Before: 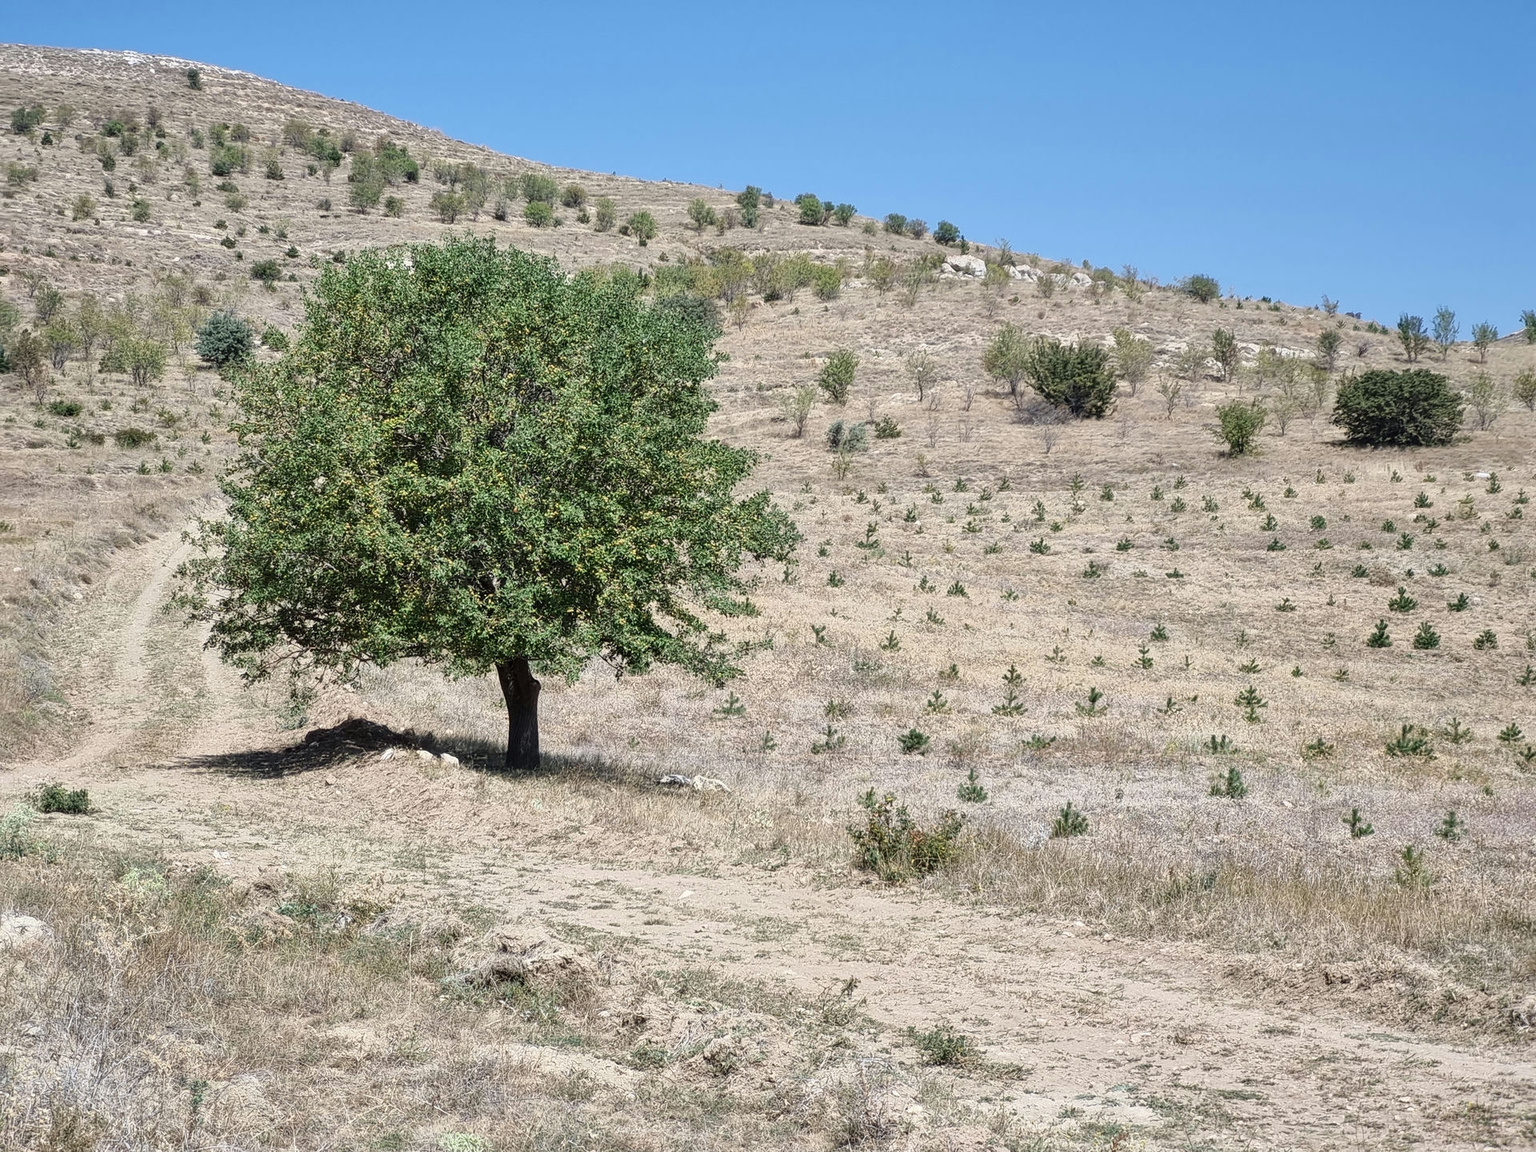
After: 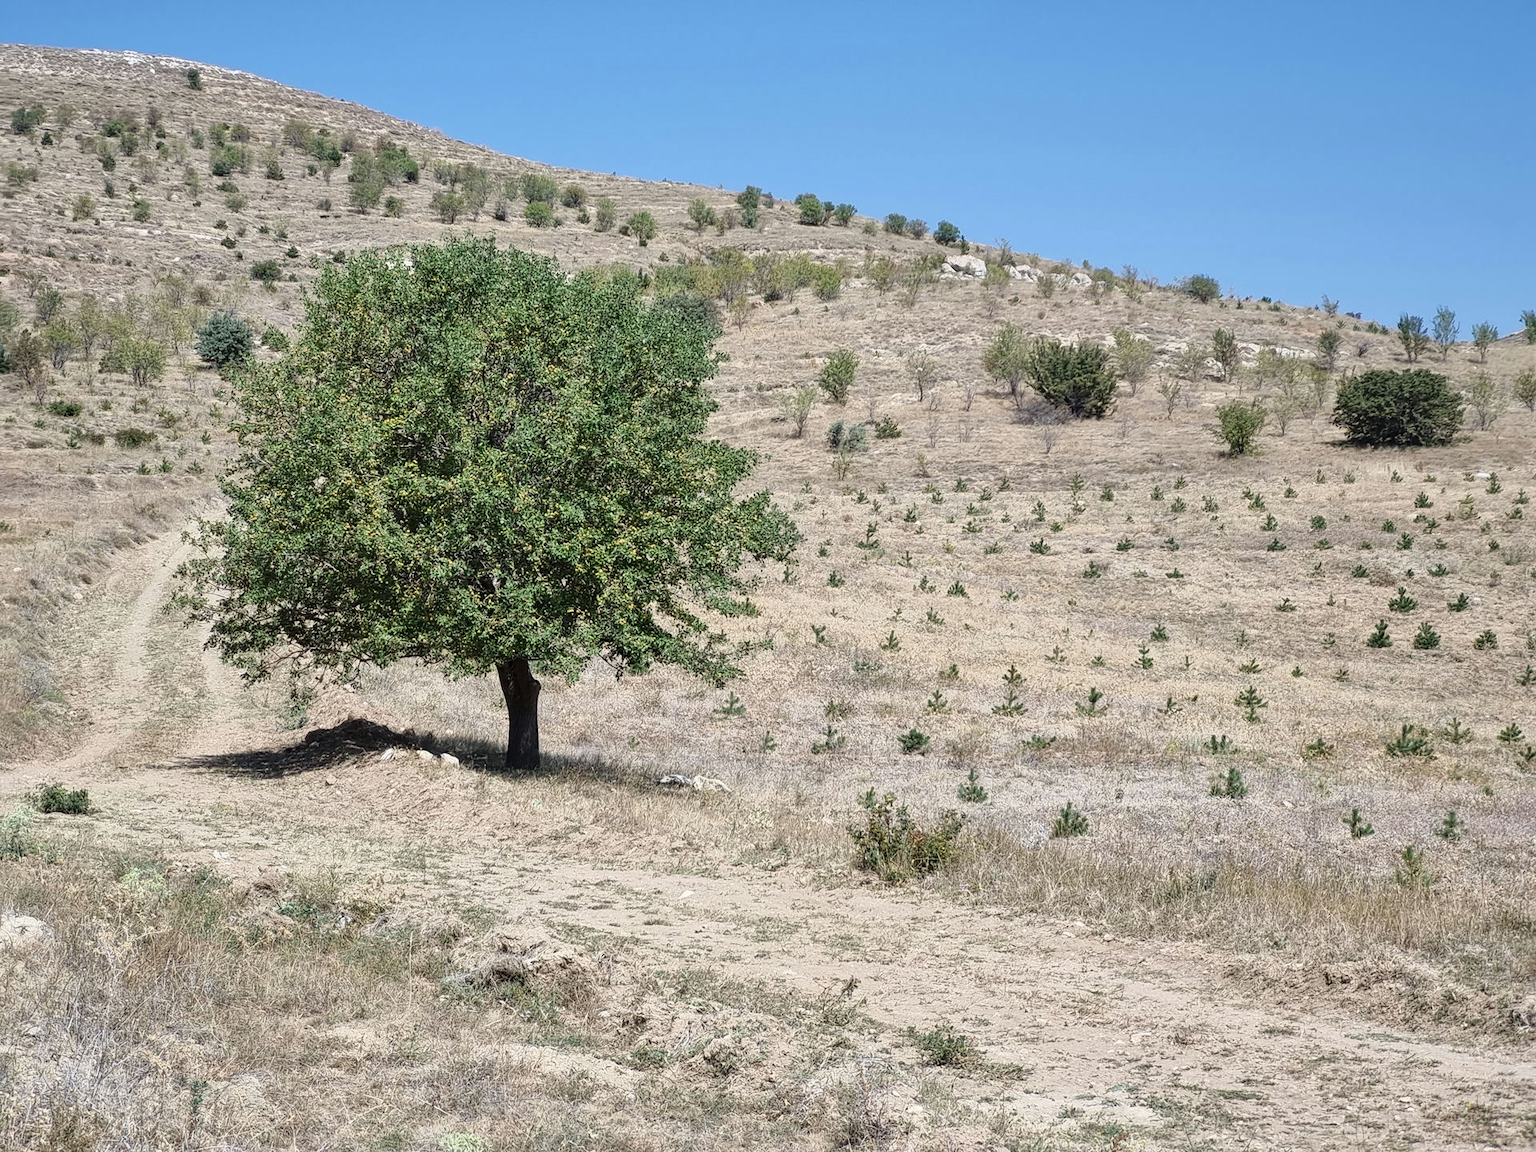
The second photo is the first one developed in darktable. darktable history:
tone equalizer: -7 EV 0.124 EV, mask exposure compensation -0.496 EV
